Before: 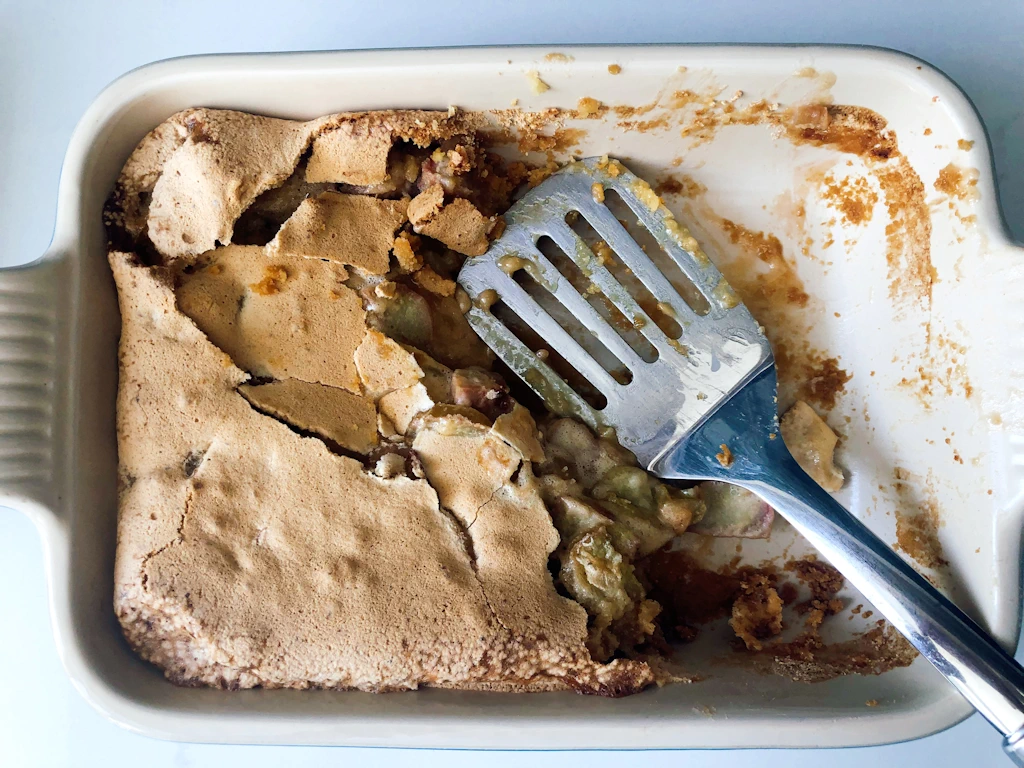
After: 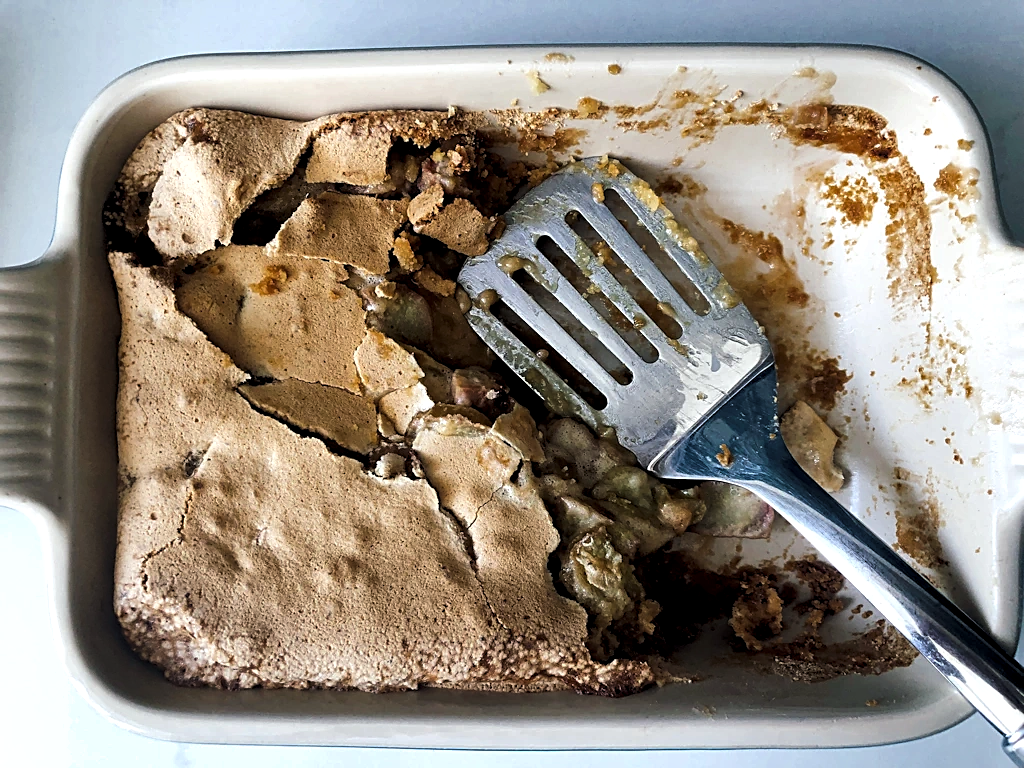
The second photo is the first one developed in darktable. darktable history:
sharpen: on, module defaults
shadows and highlights: low approximation 0.01, soften with gaussian
levels: levels [0.029, 0.545, 0.971]
local contrast: highlights 100%, shadows 100%, detail 120%, midtone range 0.2
